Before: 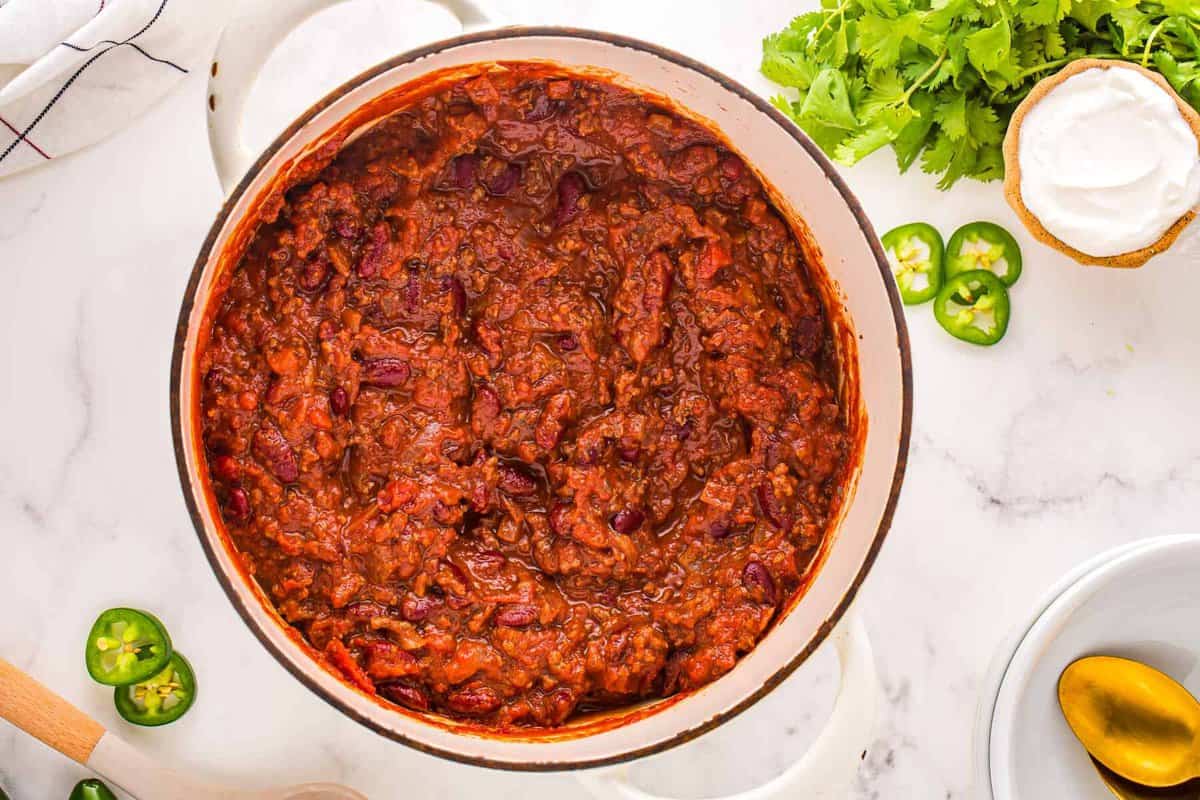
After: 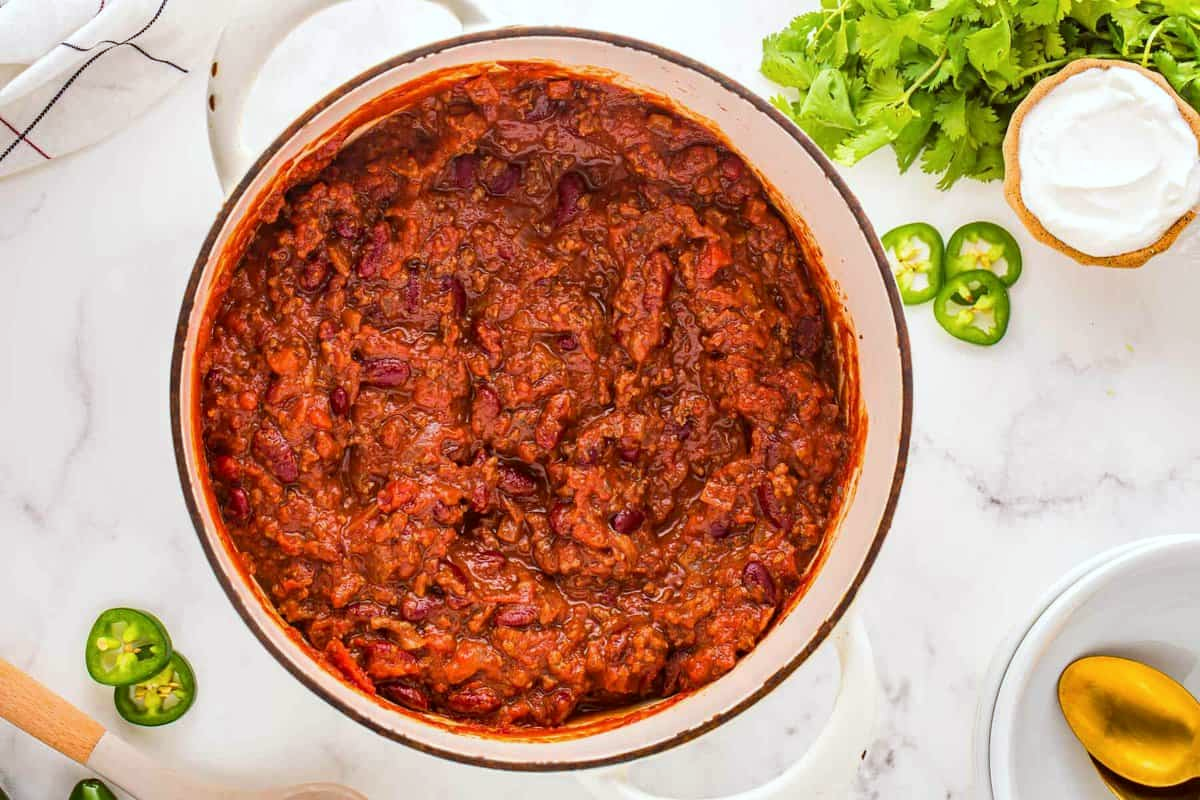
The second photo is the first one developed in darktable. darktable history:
color correction: highlights a* -2.97, highlights b* -2.08, shadows a* 2.48, shadows b* 2.97
